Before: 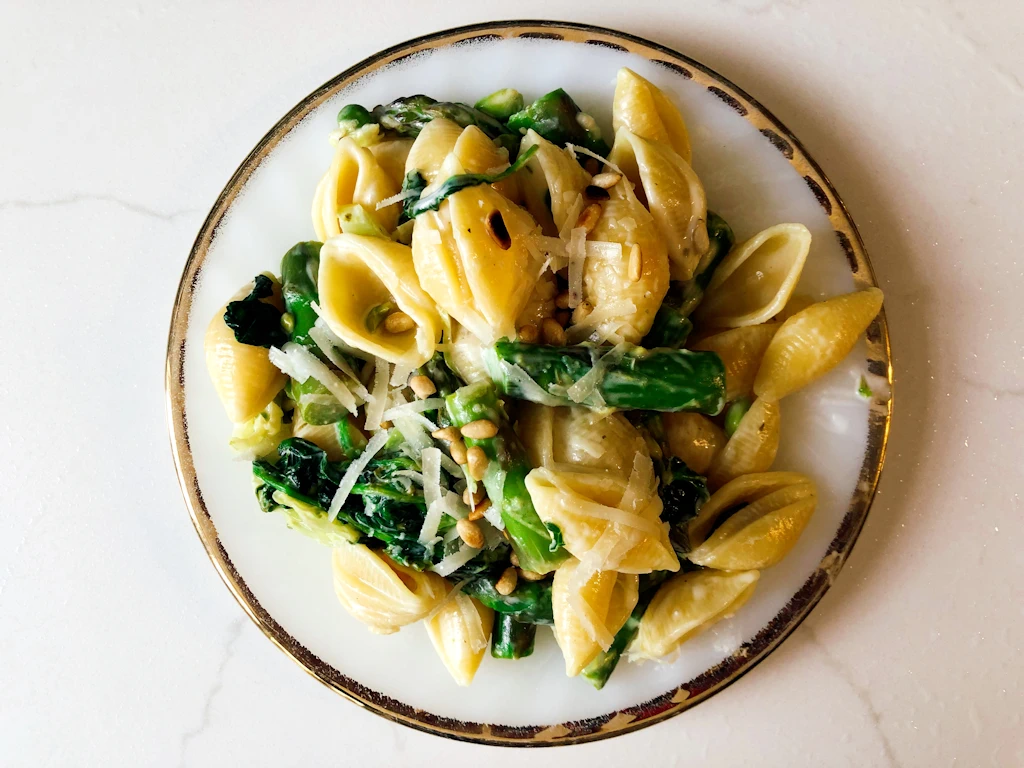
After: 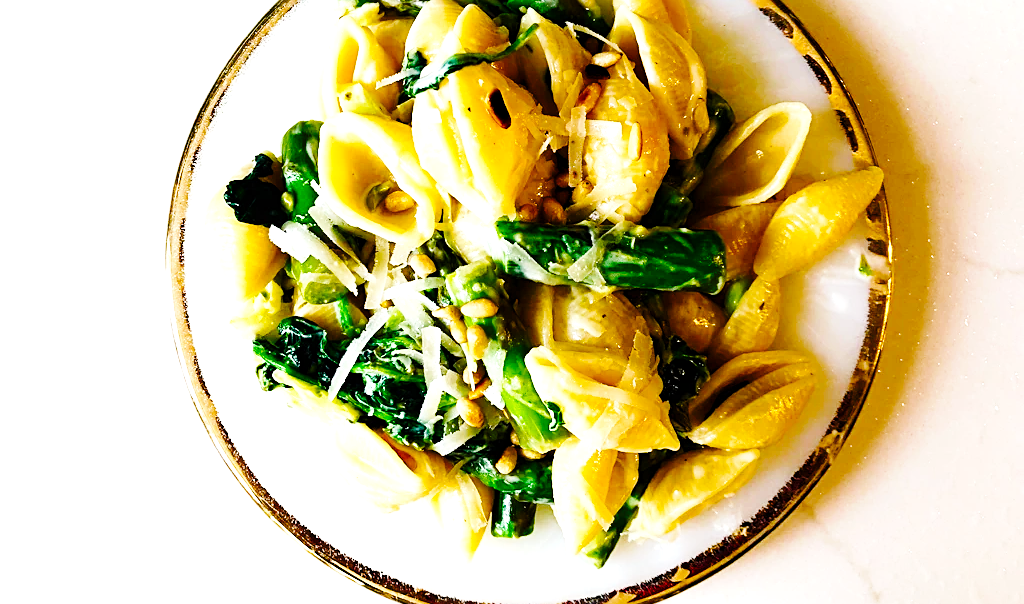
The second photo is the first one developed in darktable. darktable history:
color balance rgb: linear chroma grading › shadows -2.2%, linear chroma grading › highlights -15%, linear chroma grading › global chroma -10%, linear chroma grading › mid-tones -10%, perceptual saturation grading › global saturation 45%, perceptual saturation grading › highlights -50%, perceptual saturation grading › shadows 30%, perceptual brilliance grading › global brilliance 18%, global vibrance 45%
base curve: curves: ch0 [(0, 0) (0.036, 0.025) (0.121, 0.166) (0.206, 0.329) (0.605, 0.79) (1, 1)], preserve colors none
sharpen: on, module defaults
crop and rotate: top 15.774%, bottom 5.506%
white balance: red 0.988, blue 1.017
